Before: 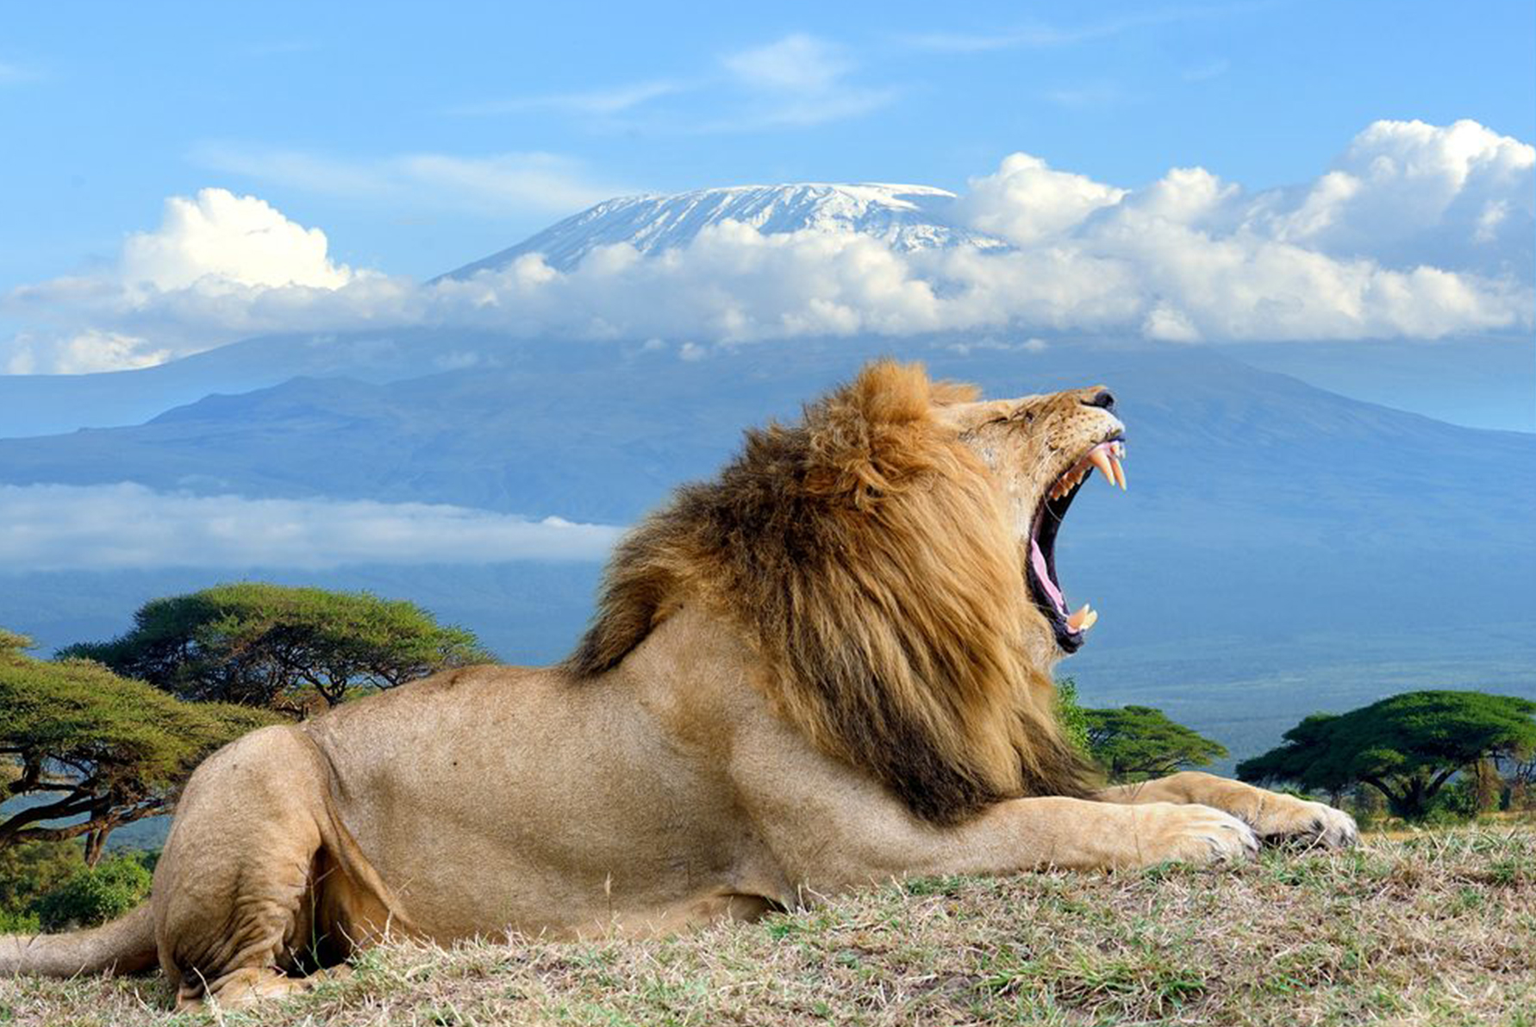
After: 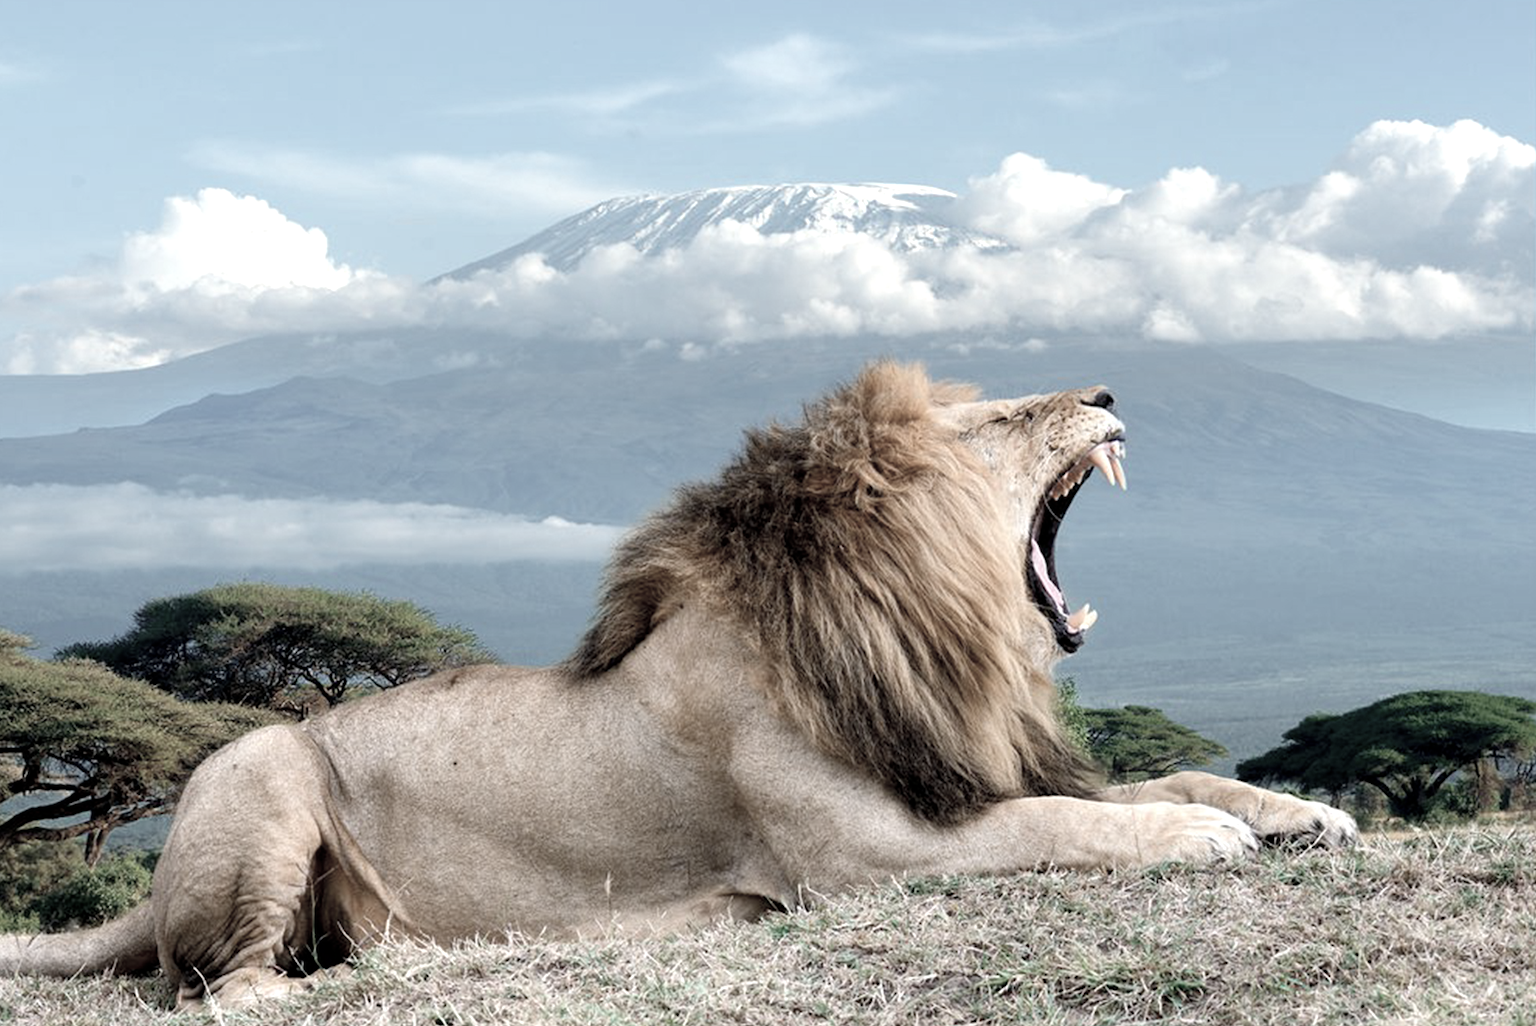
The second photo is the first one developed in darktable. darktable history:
exposure: exposure 0.3 EV, compensate highlight preservation false
color zones: curves: ch1 [(0, 0.153) (0.143, 0.15) (0.286, 0.151) (0.429, 0.152) (0.571, 0.152) (0.714, 0.151) (0.857, 0.151) (1, 0.153)]
